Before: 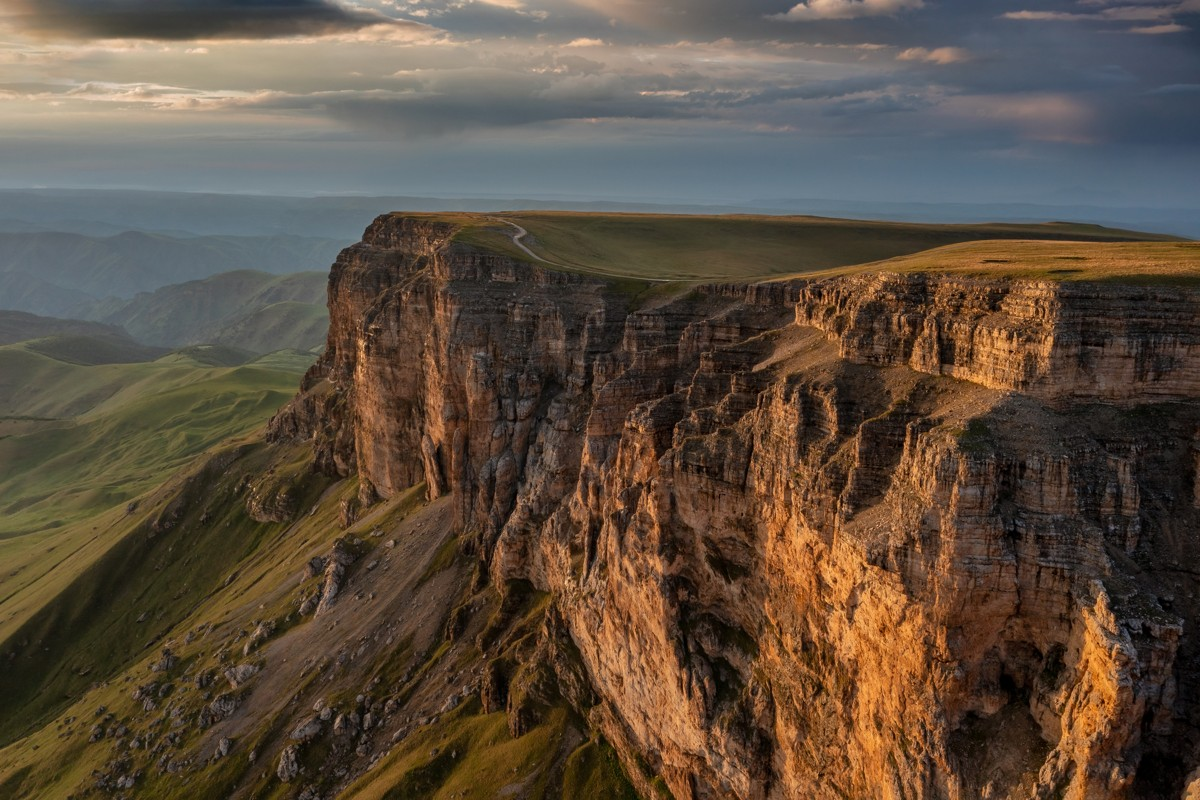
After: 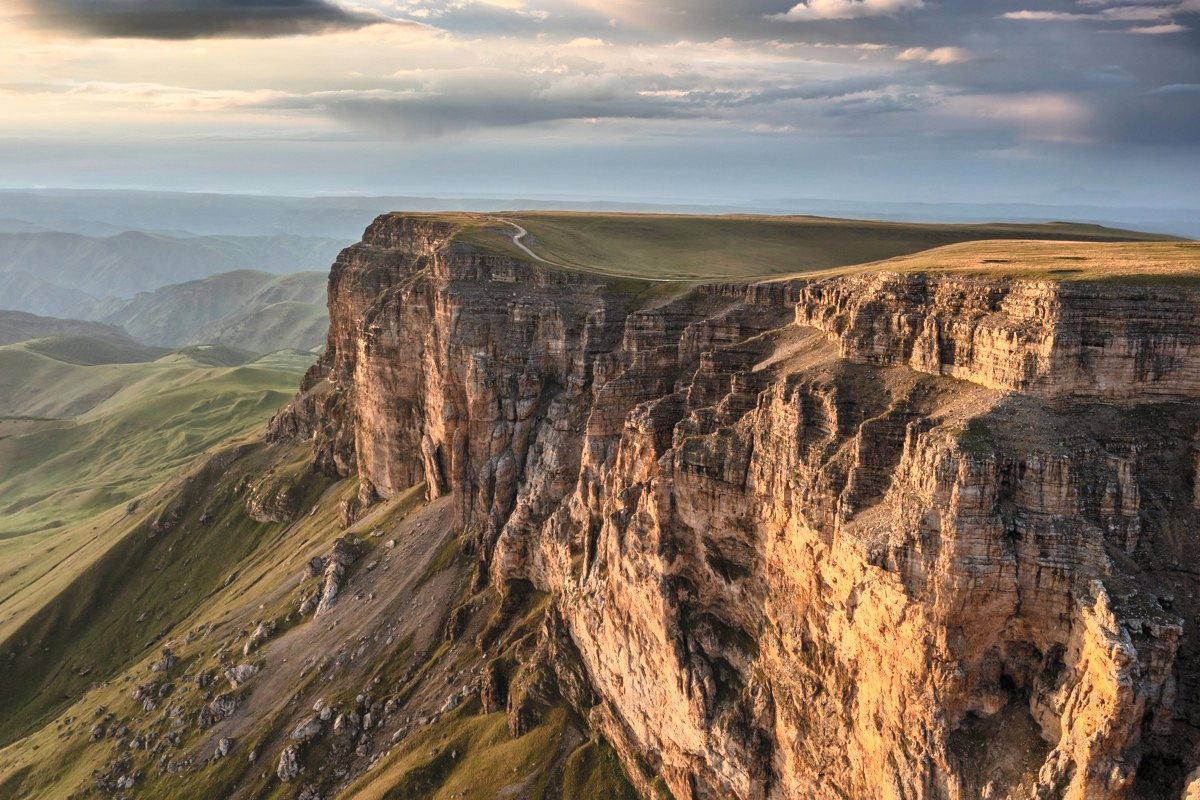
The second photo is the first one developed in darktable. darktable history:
contrast brightness saturation: contrast 0.373, brightness 0.529
